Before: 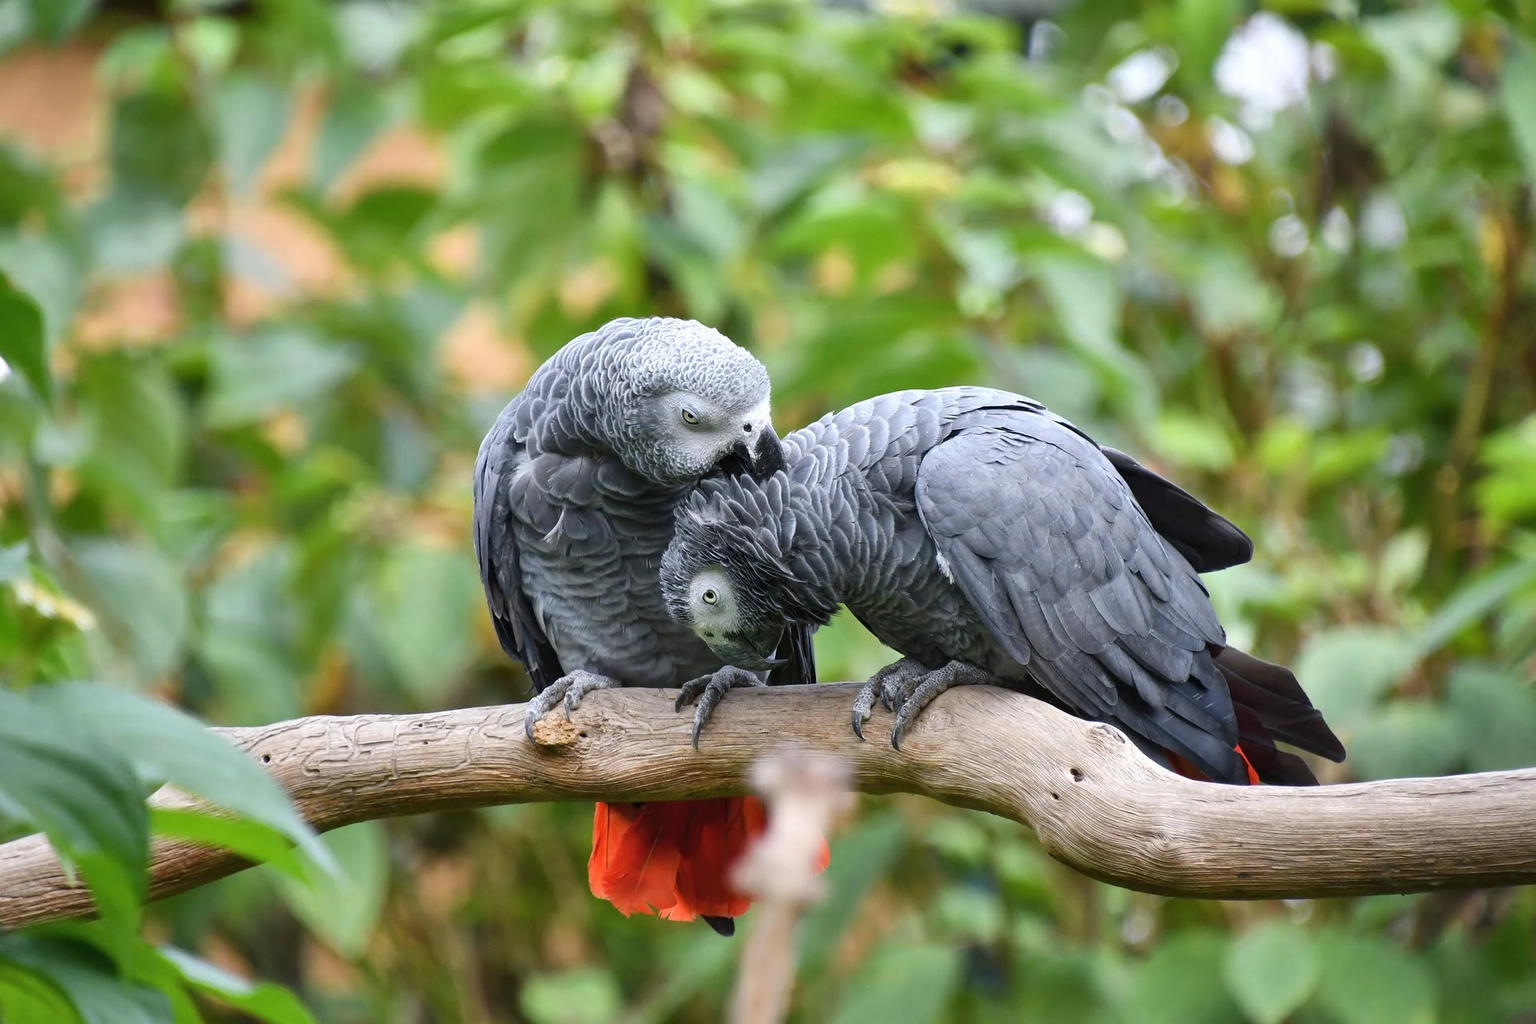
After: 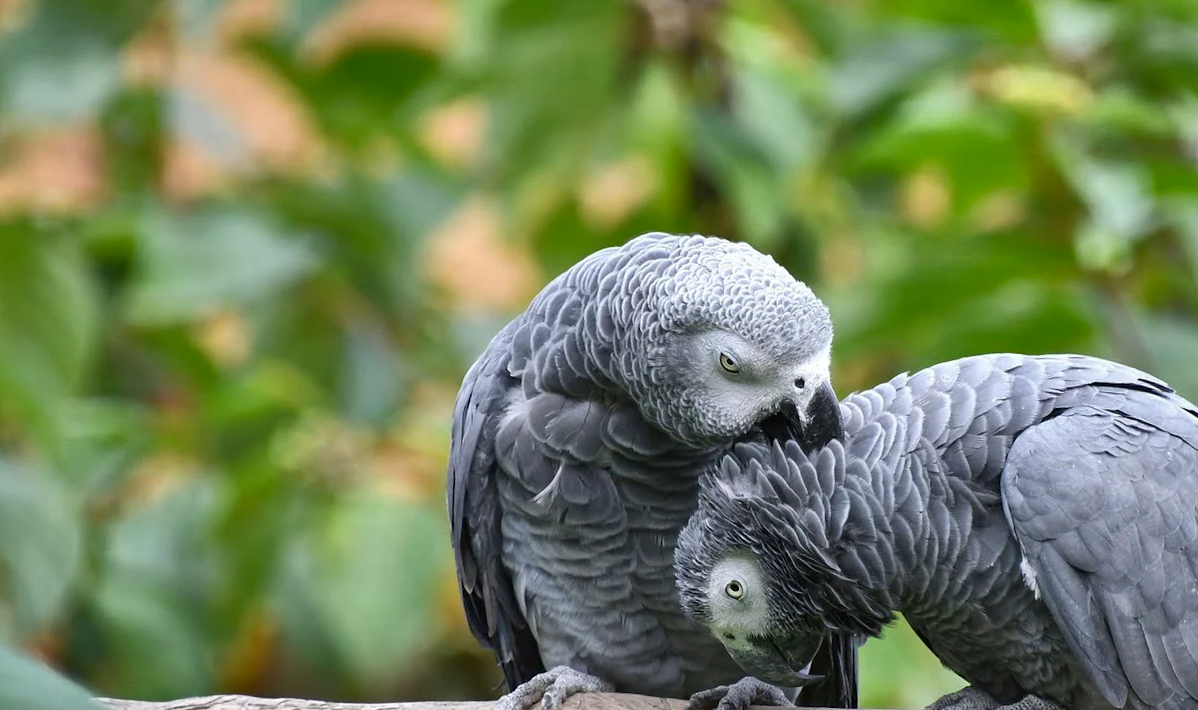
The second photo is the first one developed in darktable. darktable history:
shadows and highlights: shadows 19.13, highlights -83.41, soften with gaussian
crop and rotate: angle -4.99°, left 2.122%, top 6.945%, right 27.566%, bottom 30.519%
